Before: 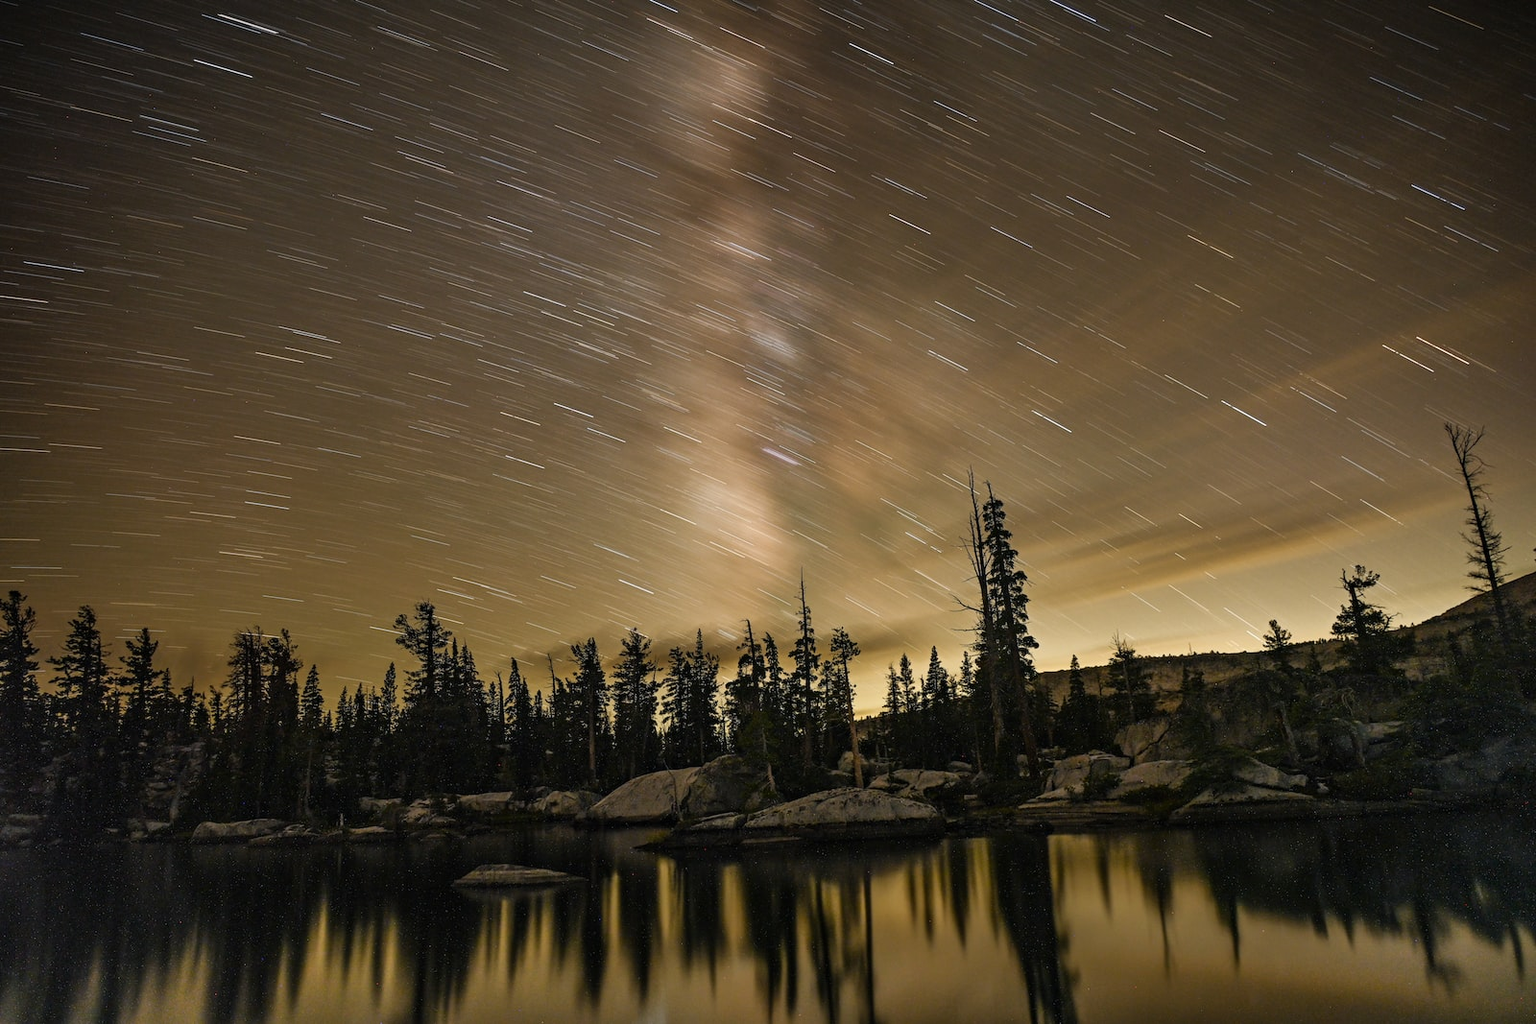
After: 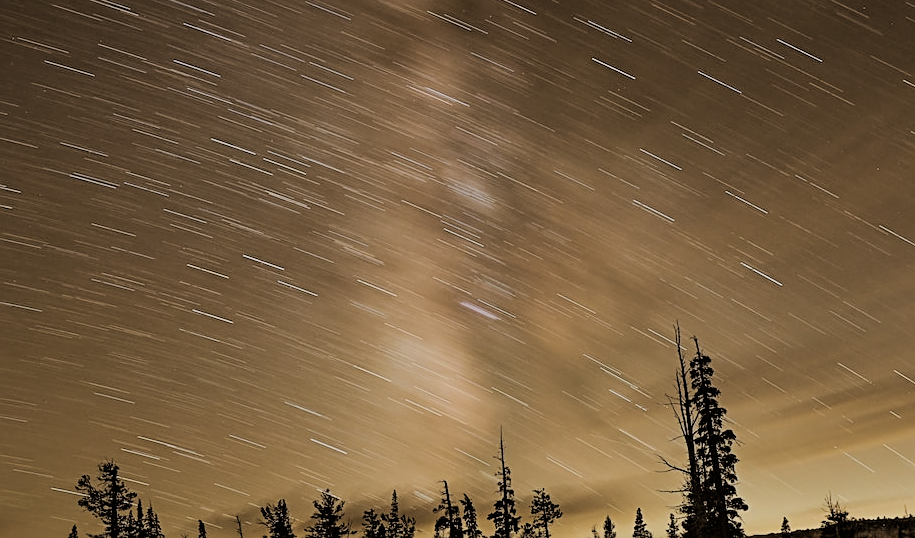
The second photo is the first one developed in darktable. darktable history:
filmic rgb: black relative exposure -7.15 EV, white relative exposure 5.36 EV, hardness 3.02, color science v6 (2022)
split-toning: shadows › hue 32.4°, shadows › saturation 0.51, highlights › hue 180°, highlights › saturation 0, balance -60.17, compress 55.19%
sharpen: on, module defaults
crop: left 20.932%, top 15.471%, right 21.848%, bottom 34.081%
